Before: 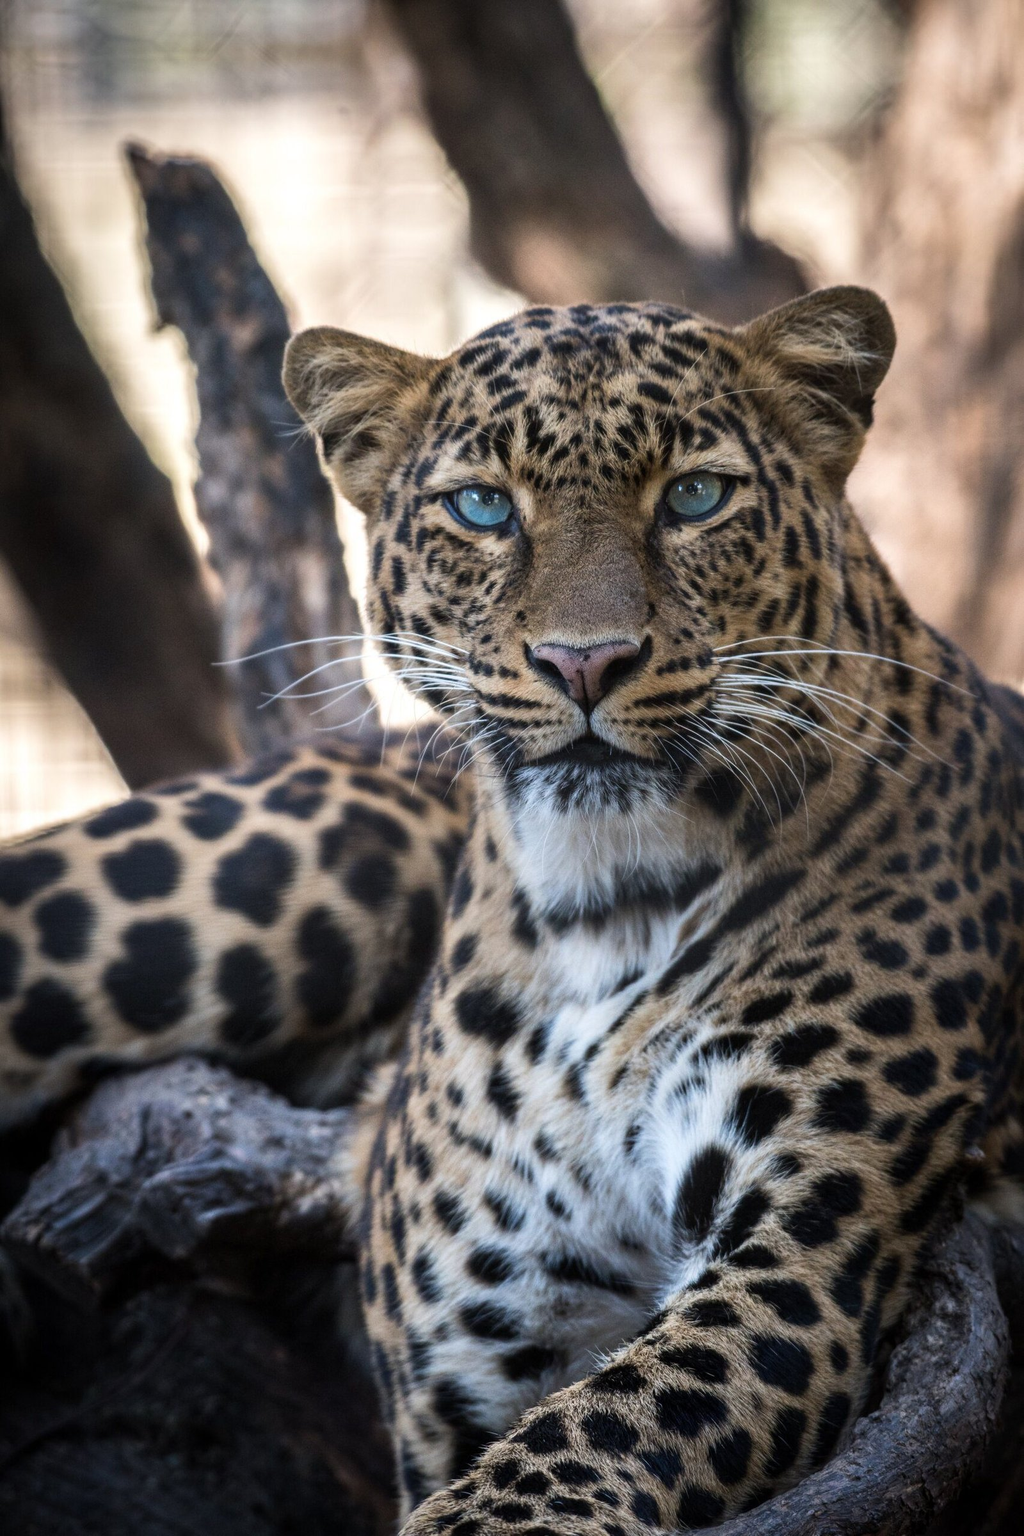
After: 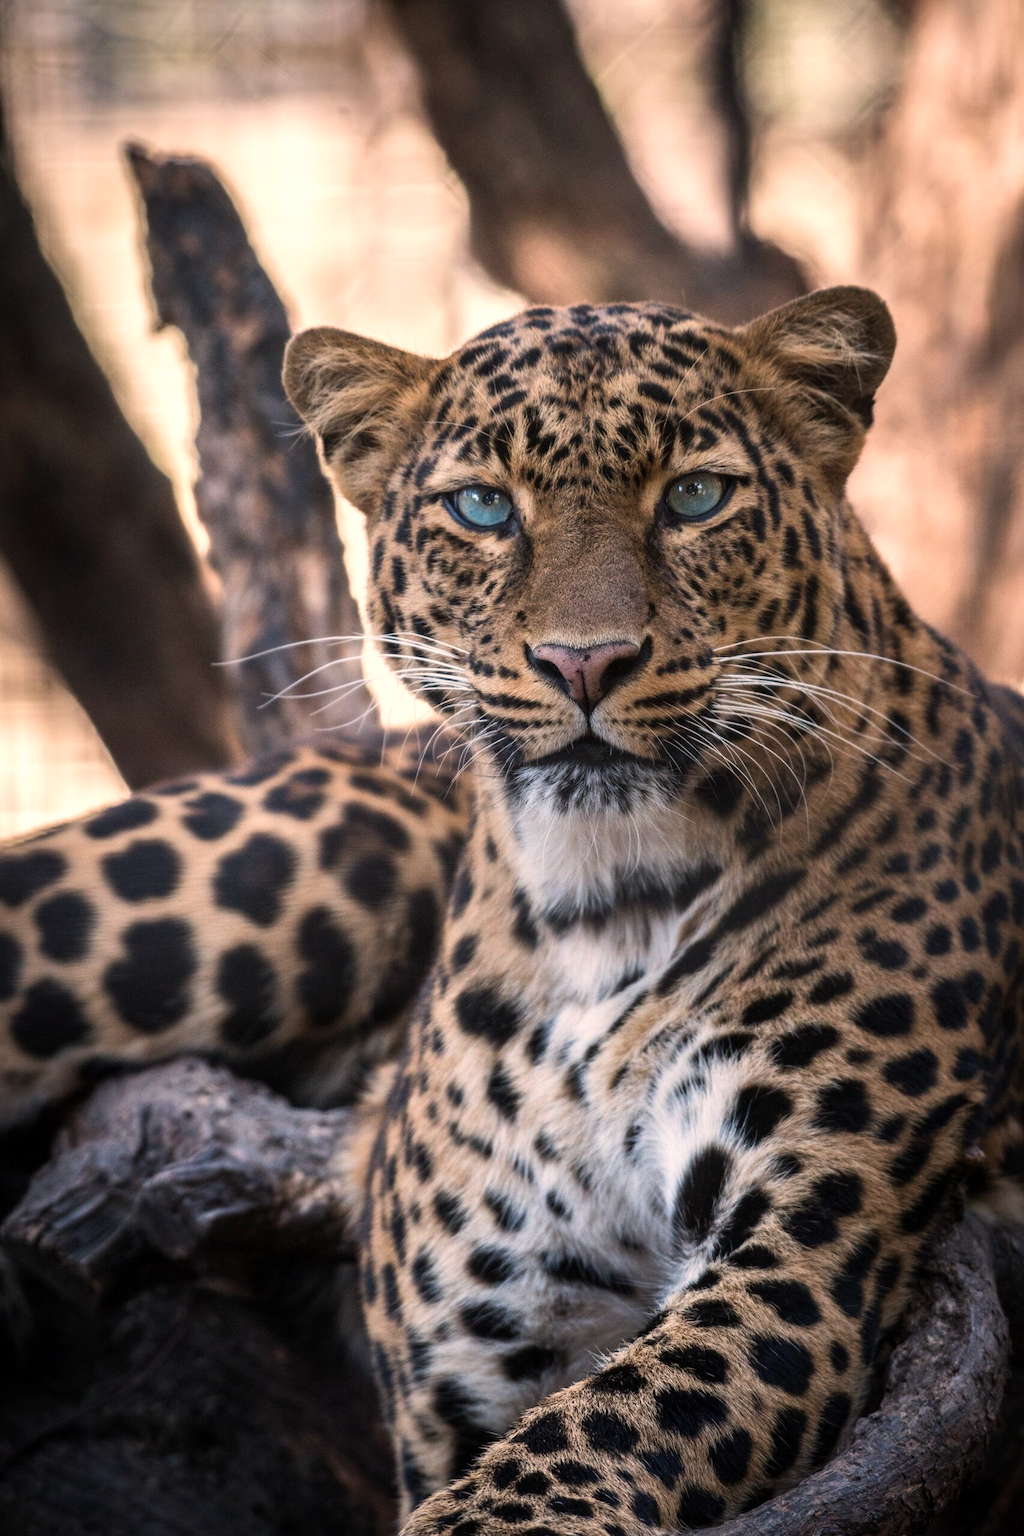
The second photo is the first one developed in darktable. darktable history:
color balance rgb: saturation formula JzAzBz (2021)
white balance: red 1.127, blue 0.943
